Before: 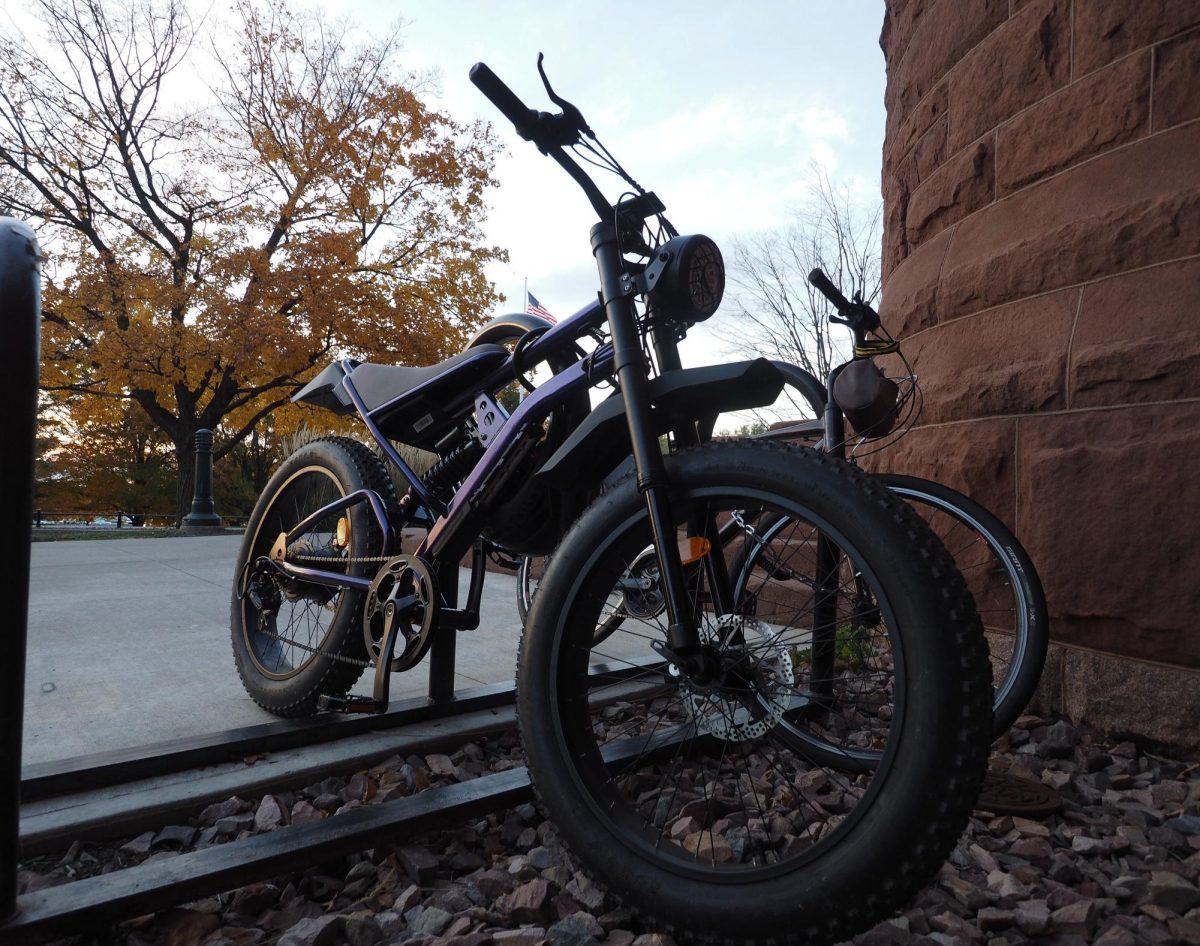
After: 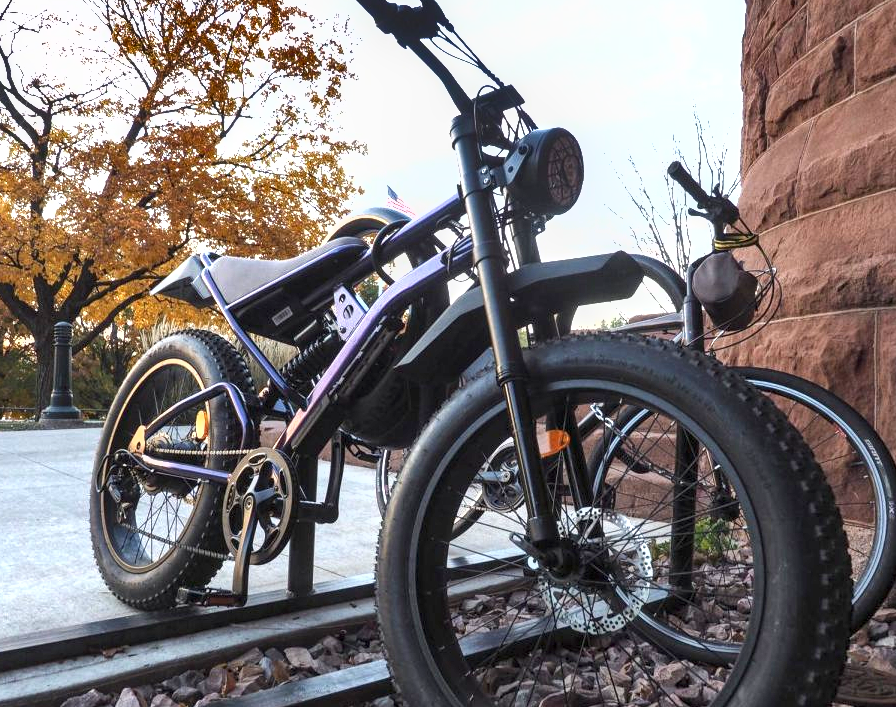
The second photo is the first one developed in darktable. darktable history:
exposure: black level correction 0, exposure 1.6 EV, compensate exposure bias true, compensate highlight preservation false
shadows and highlights: radius 108.52, shadows 40.68, highlights -72.88, low approximation 0.01, soften with gaussian
local contrast: detail 130%
crop and rotate: left 11.831%, top 11.346%, right 13.429%, bottom 13.899%
